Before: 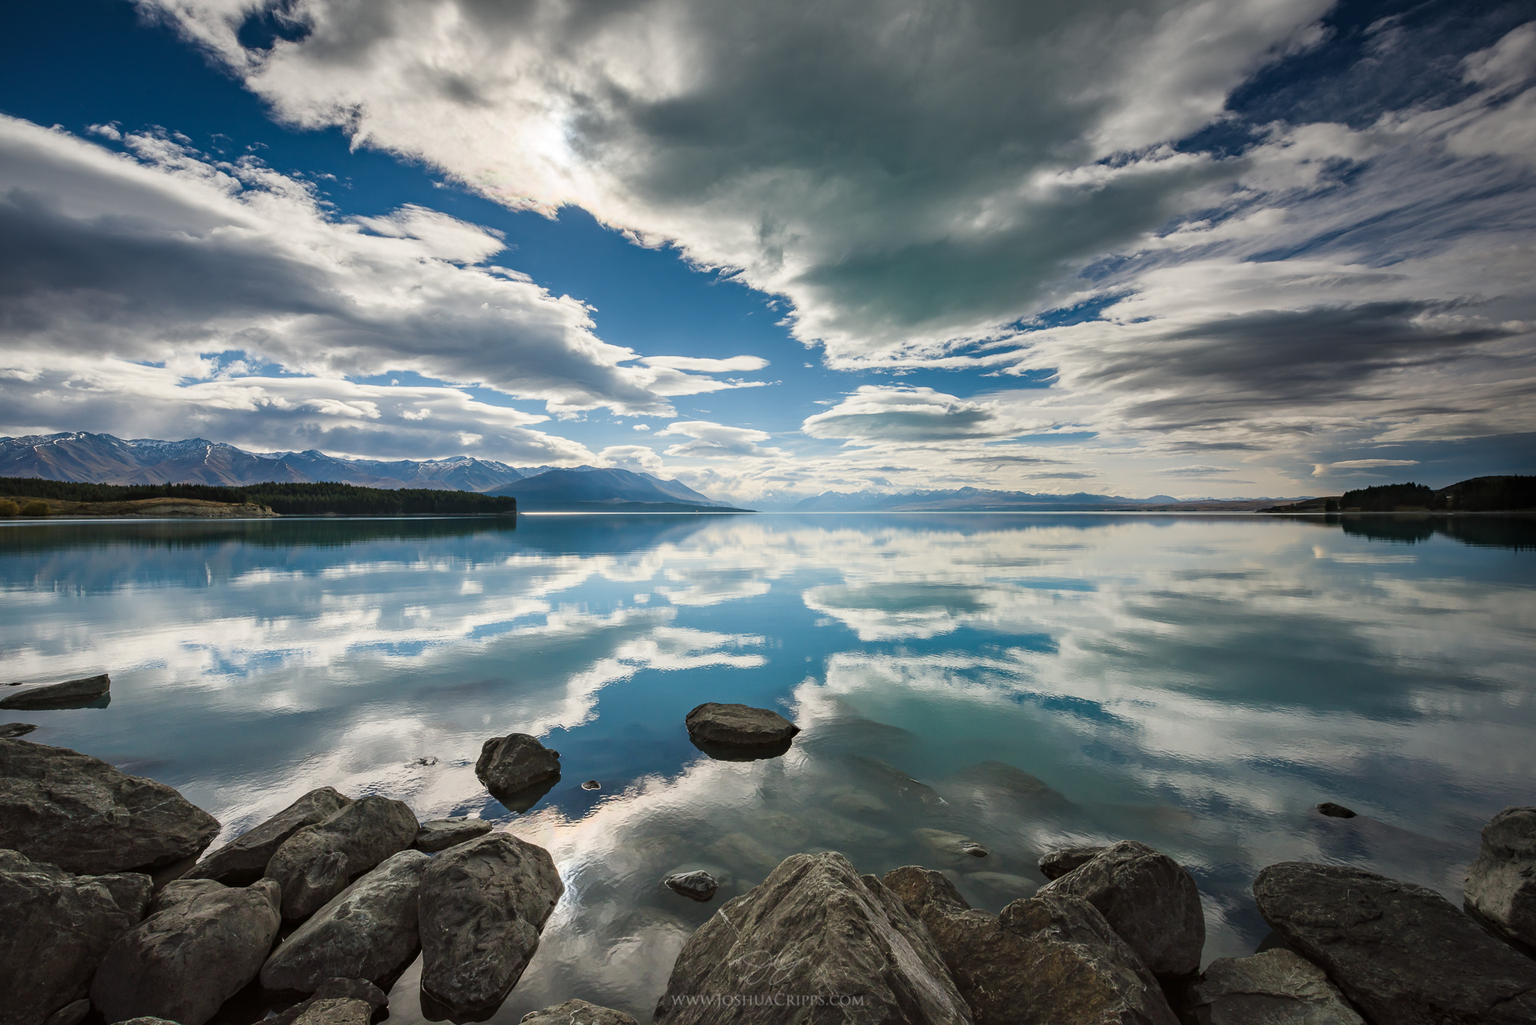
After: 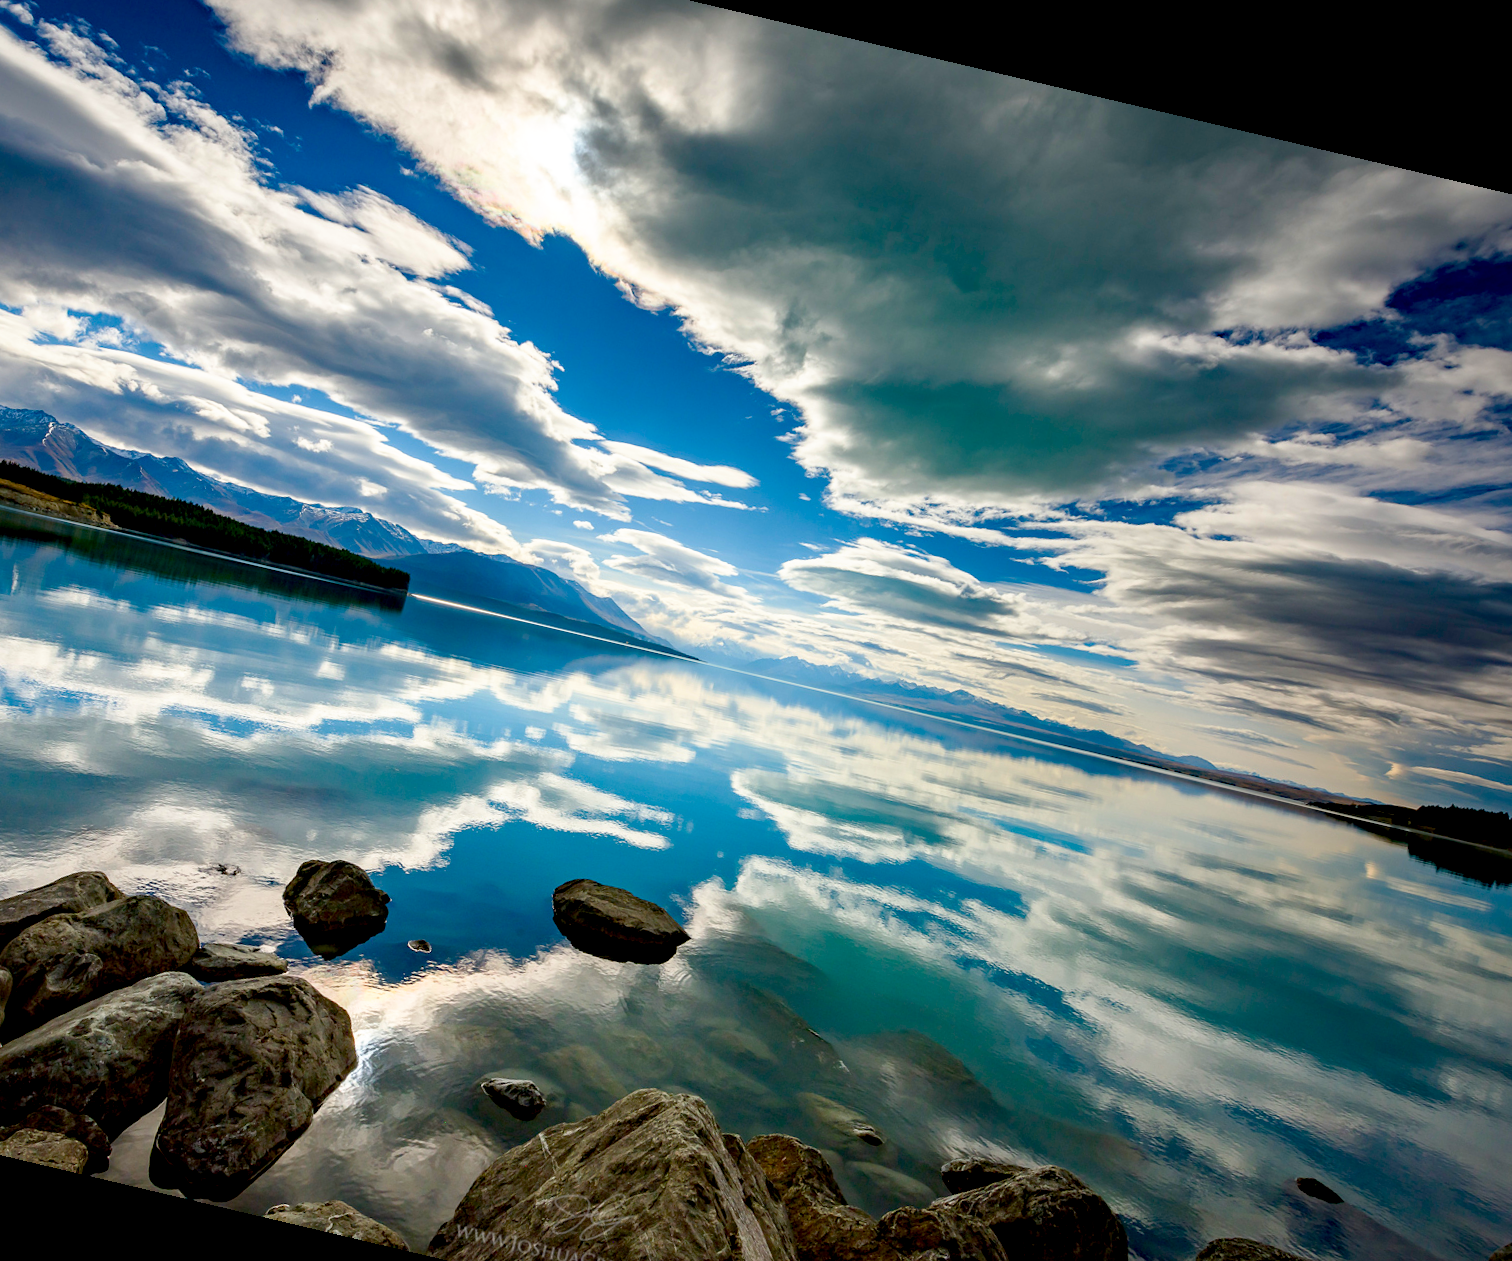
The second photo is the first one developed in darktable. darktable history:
crop and rotate: left 17.046%, top 10.659%, right 12.989%, bottom 14.553%
color balance rgb: perceptual saturation grading › global saturation 35%, perceptual saturation grading › highlights -25%, perceptual saturation grading › shadows 50%
rotate and perspective: rotation 13.27°, automatic cropping off
exposure: exposure 0.128 EV, compensate highlight preservation false
haze removal: adaptive false
base curve: curves: ch0 [(0.017, 0) (0.425, 0.441) (0.844, 0.933) (1, 1)], preserve colors none
